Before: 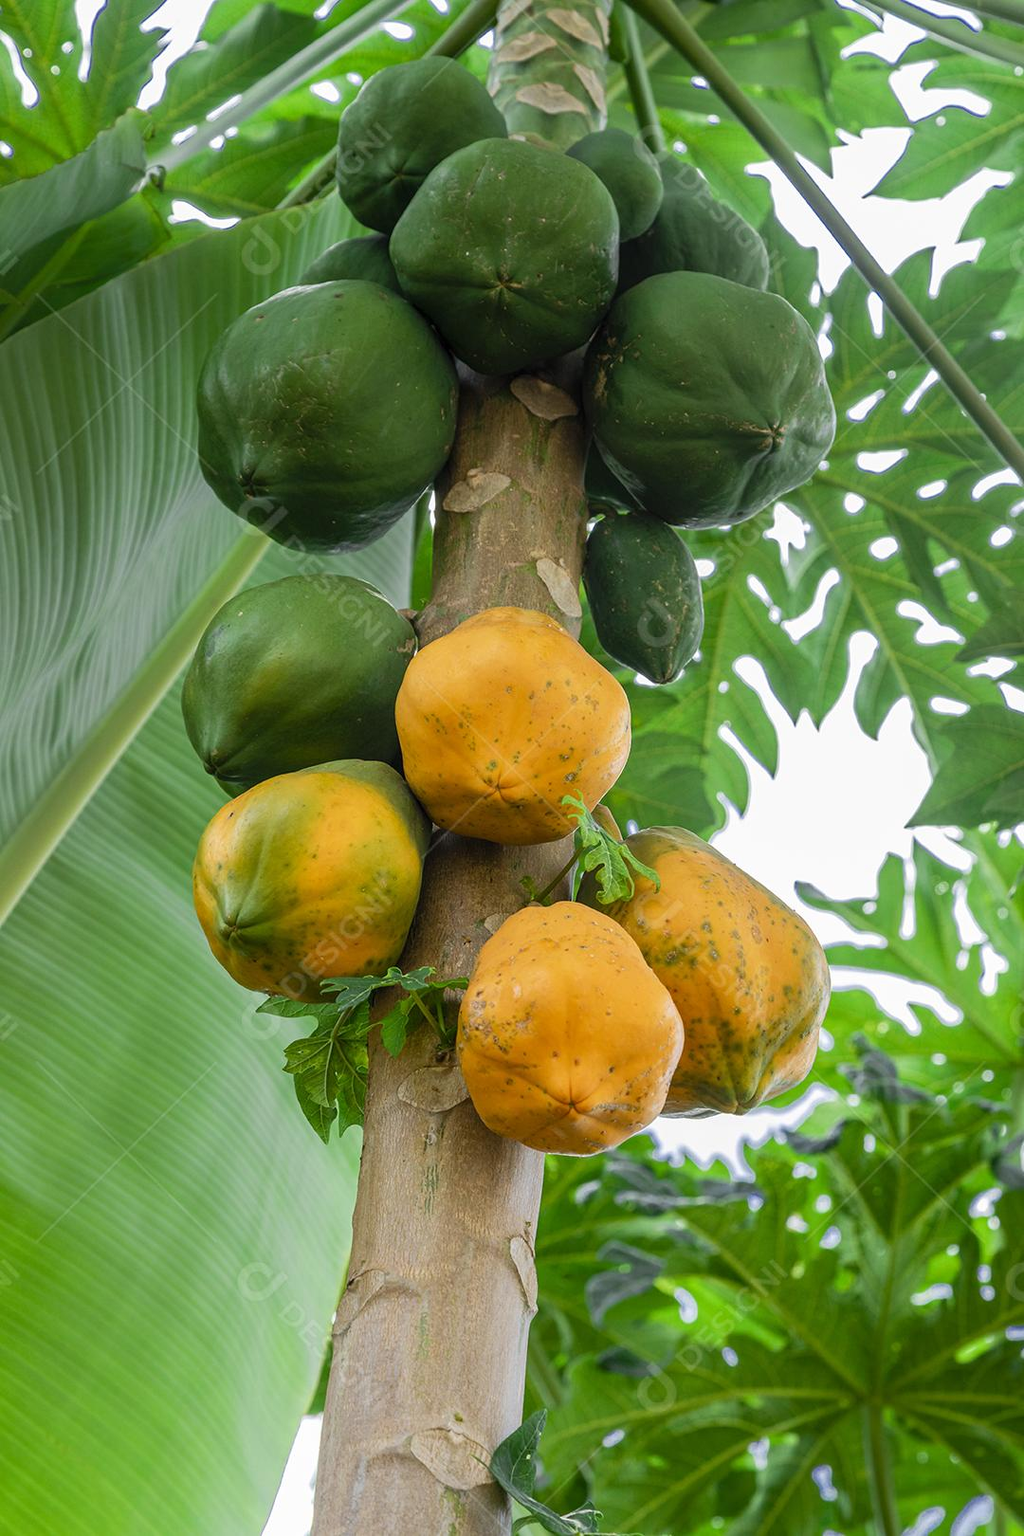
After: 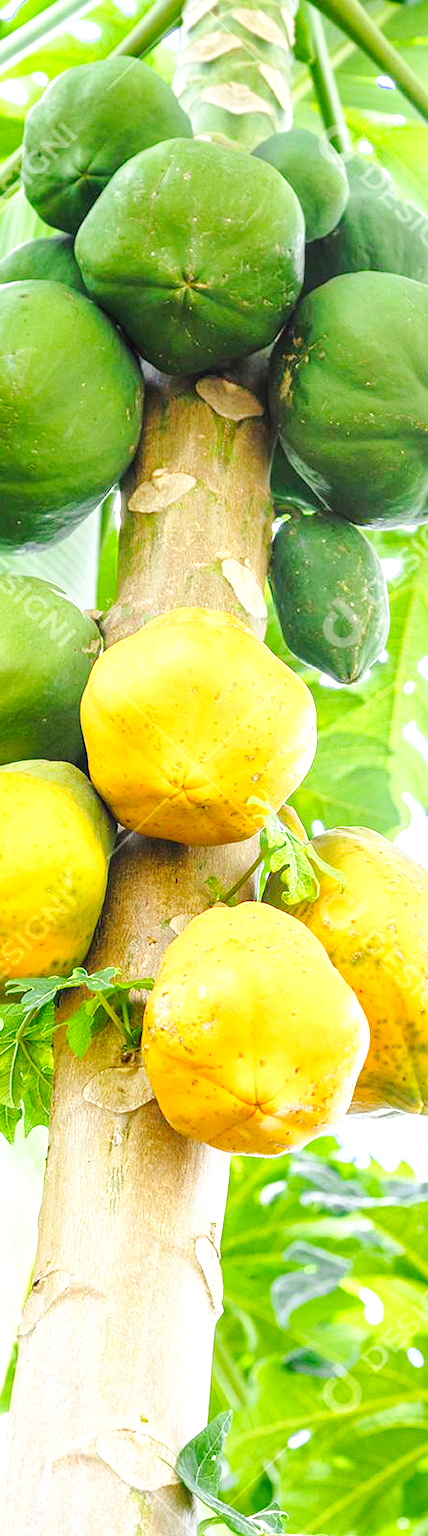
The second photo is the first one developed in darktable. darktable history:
crop: left 30.817%, right 27.331%
tone equalizer: -7 EV 0.154 EV, -6 EV 0.602 EV, -5 EV 1.17 EV, -4 EV 1.35 EV, -3 EV 1.15 EV, -2 EV 0.6 EV, -1 EV 0.156 EV, smoothing diameter 24.93%, edges refinement/feathering 8.26, preserve details guided filter
base curve: curves: ch0 [(0, 0) (0.036, 0.025) (0.121, 0.166) (0.206, 0.329) (0.605, 0.79) (1, 1)], preserve colors none
color balance rgb: global offset › luminance 0.471%, perceptual saturation grading › global saturation 0.571%, global vibrance 20%
exposure: black level correction 0, exposure 1.44 EV, compensate highlight preservation false
